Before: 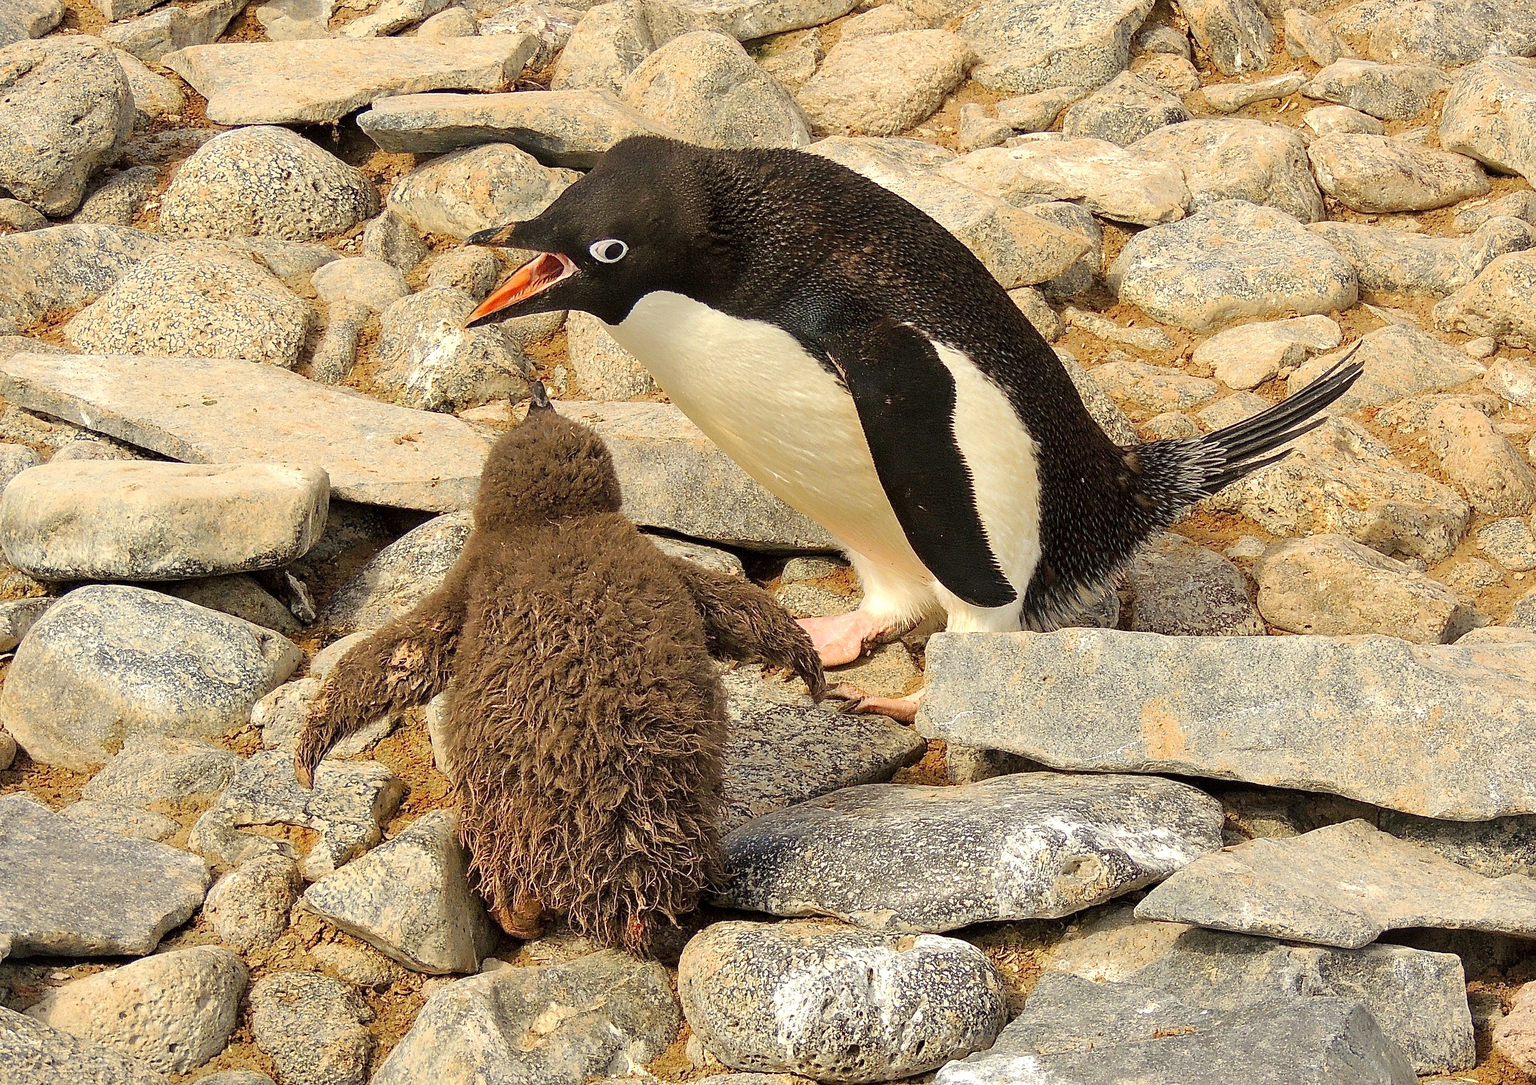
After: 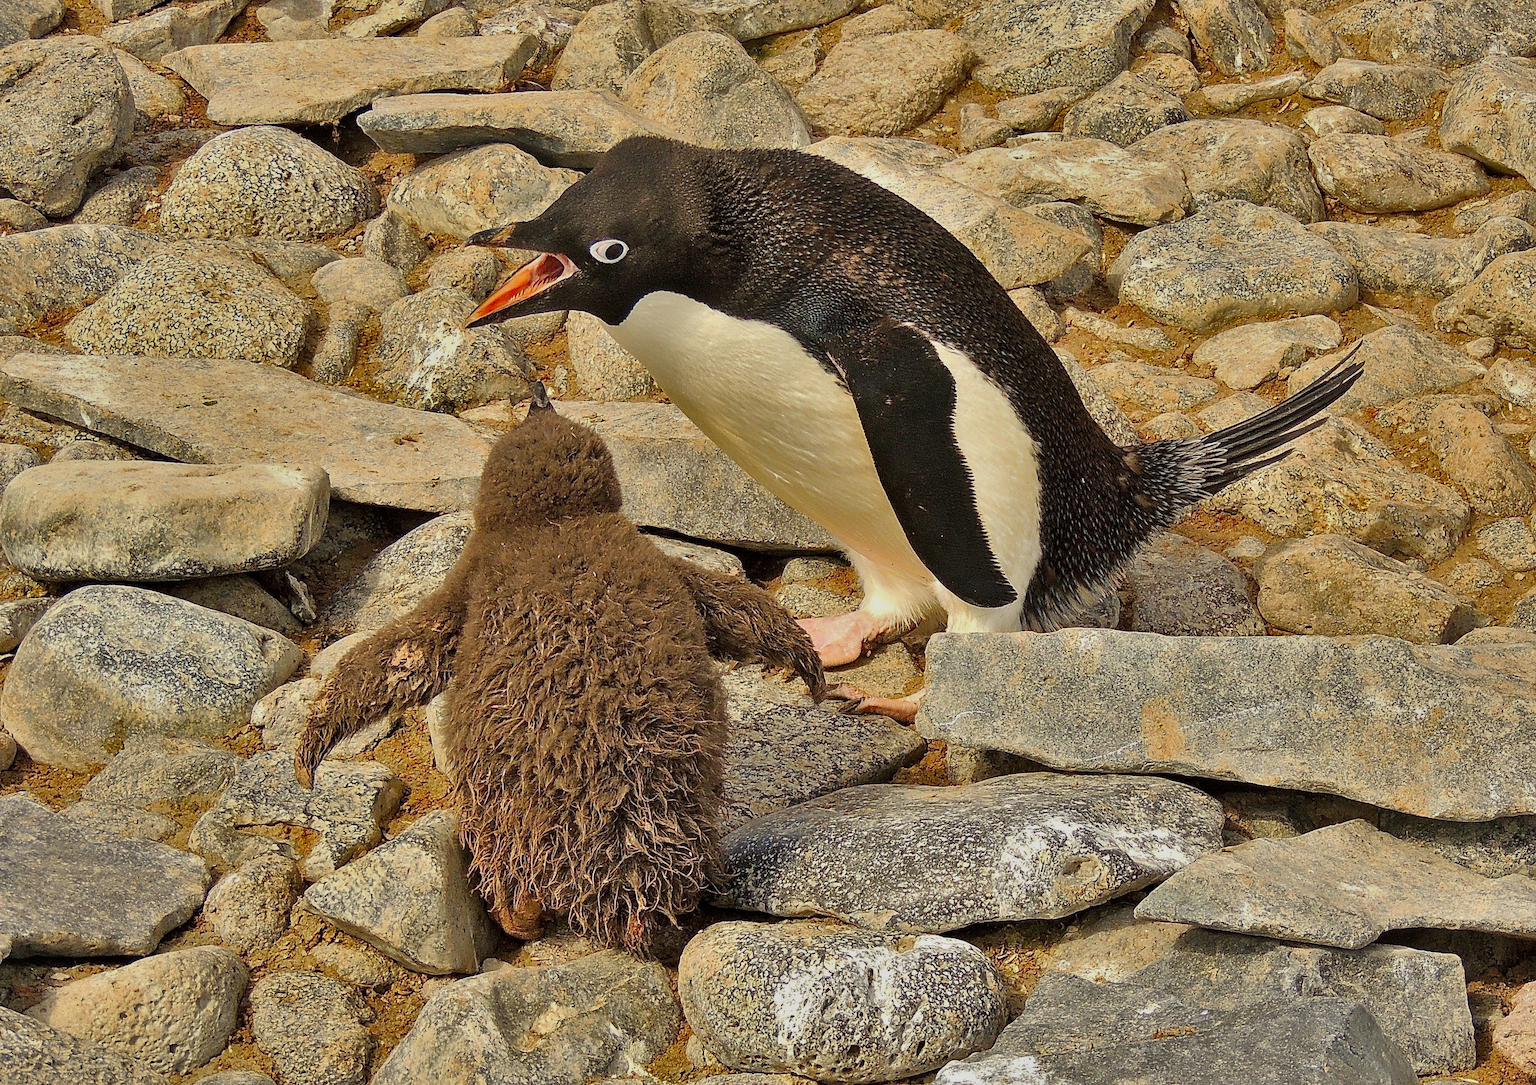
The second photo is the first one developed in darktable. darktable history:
shadows and highlights: shadows 79.83, white point adjustment -9.16, highlights -61.5, soften with gaussian
